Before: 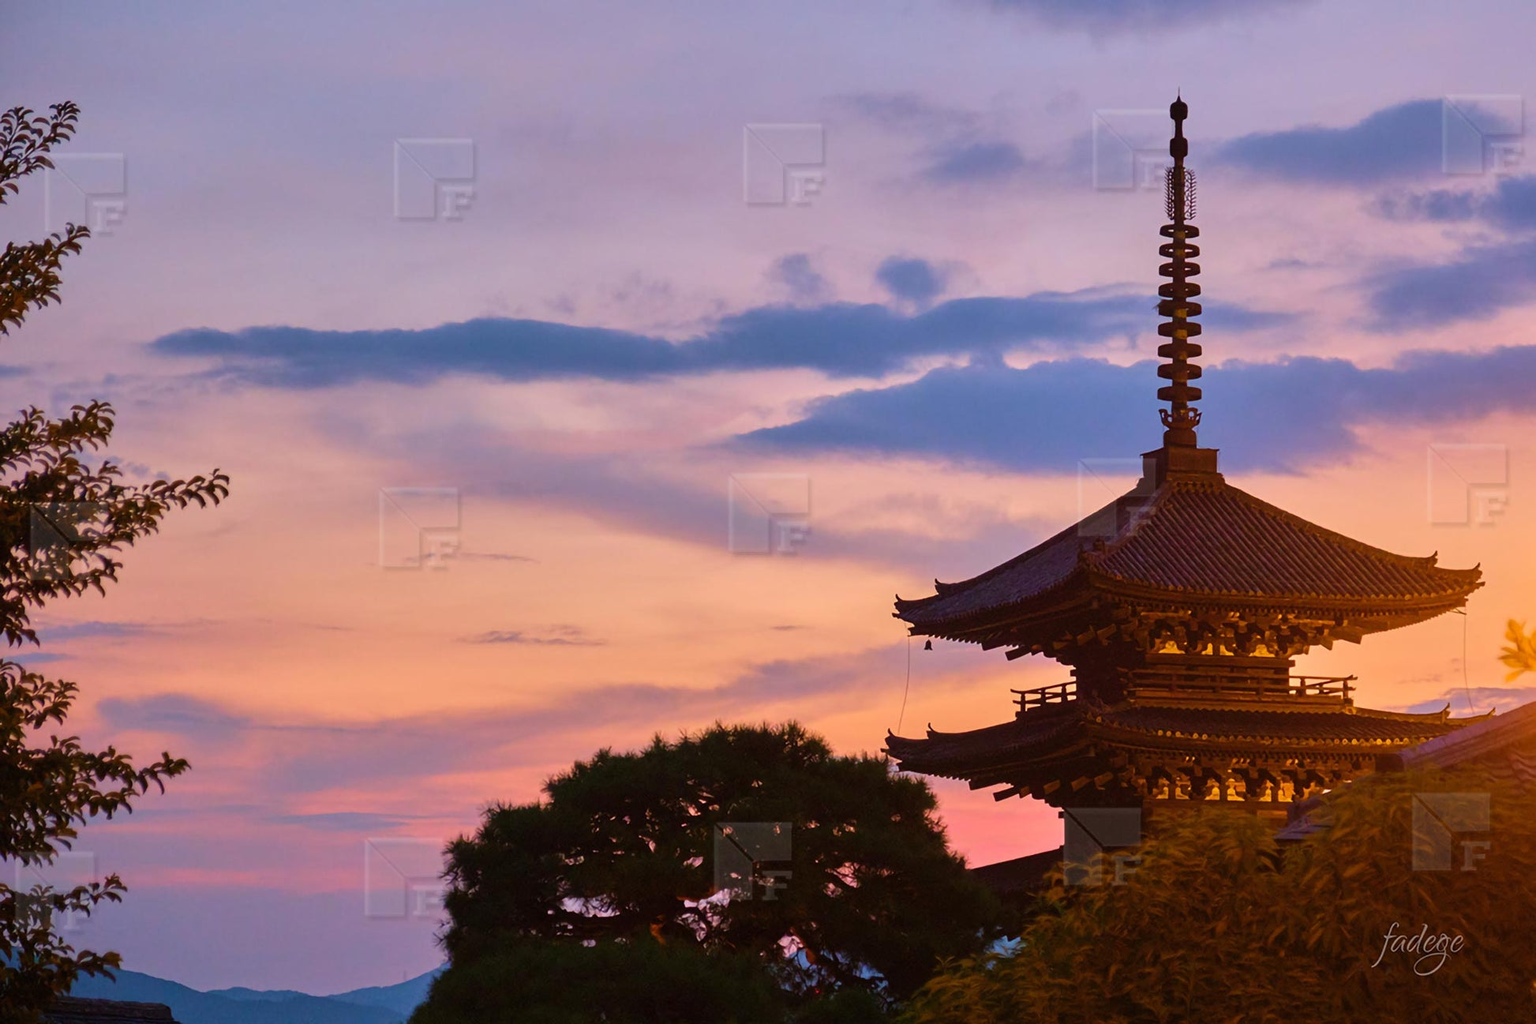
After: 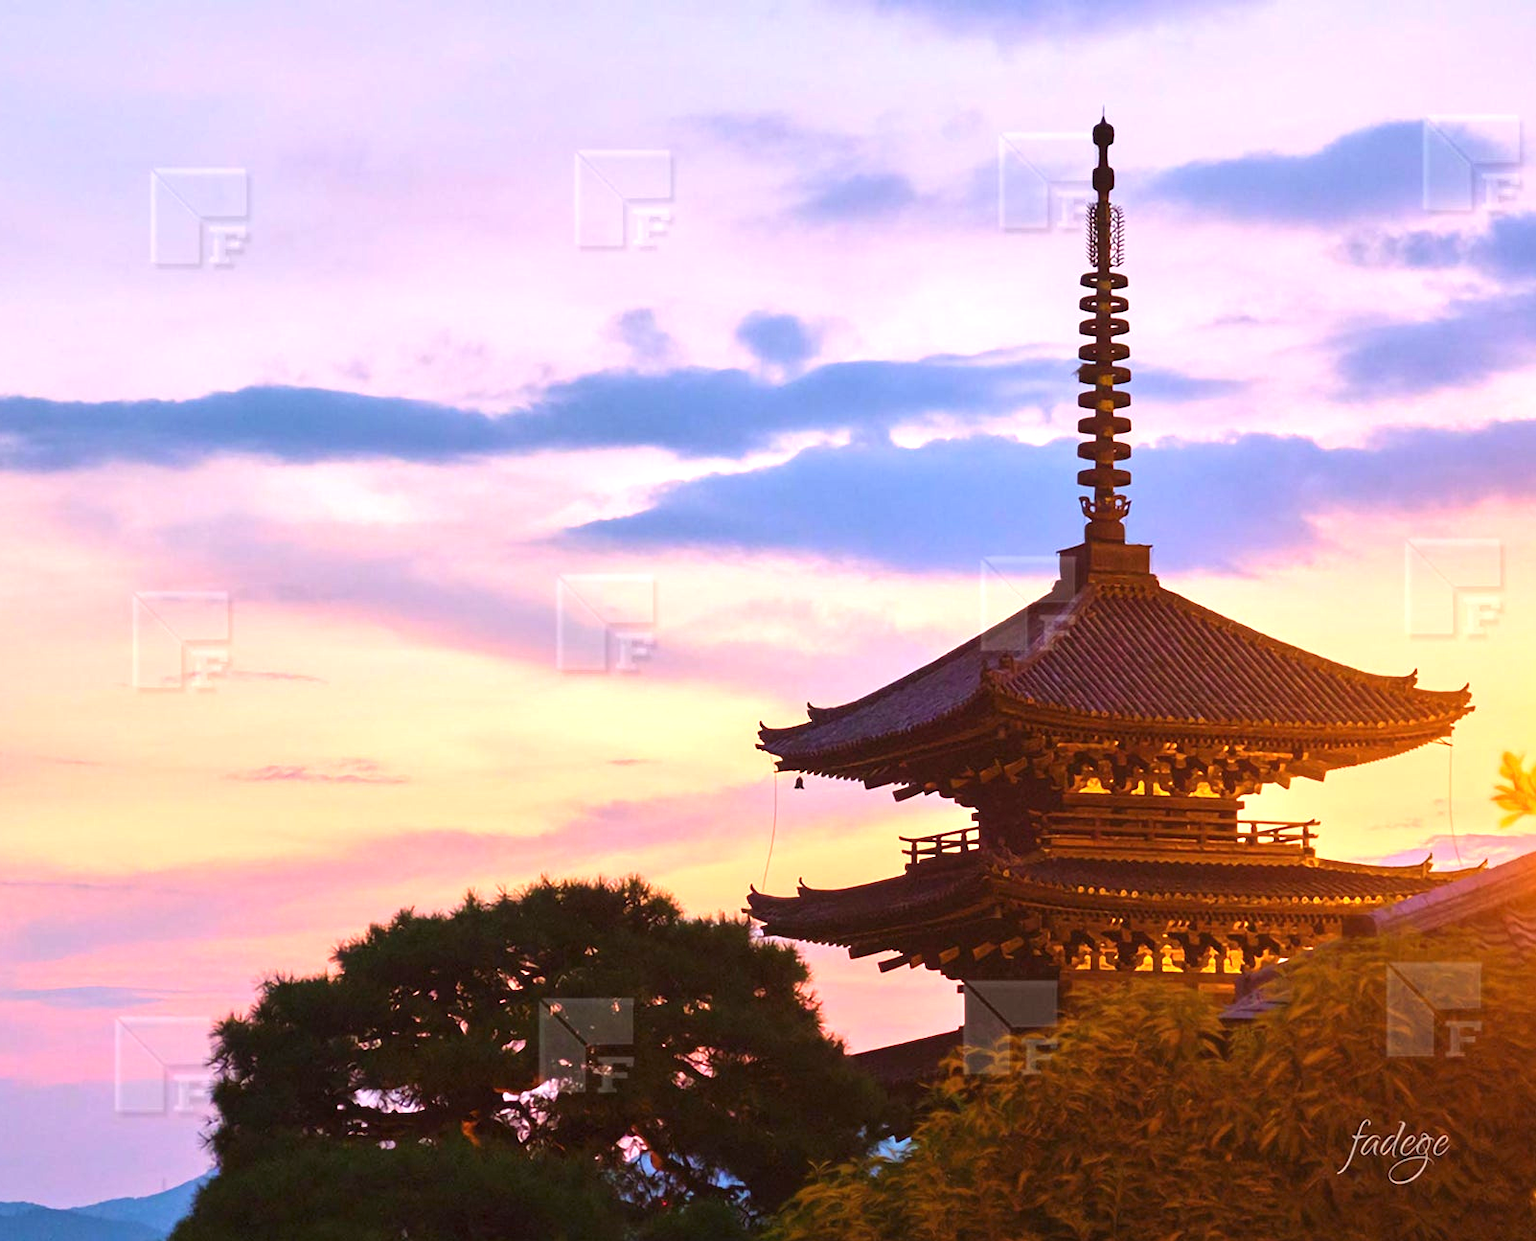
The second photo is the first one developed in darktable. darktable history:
crop: left 17.605%, bottom 0.043%
exposure: black level correction 0, exposure 1.199 EV, compensate highlight preservation false
